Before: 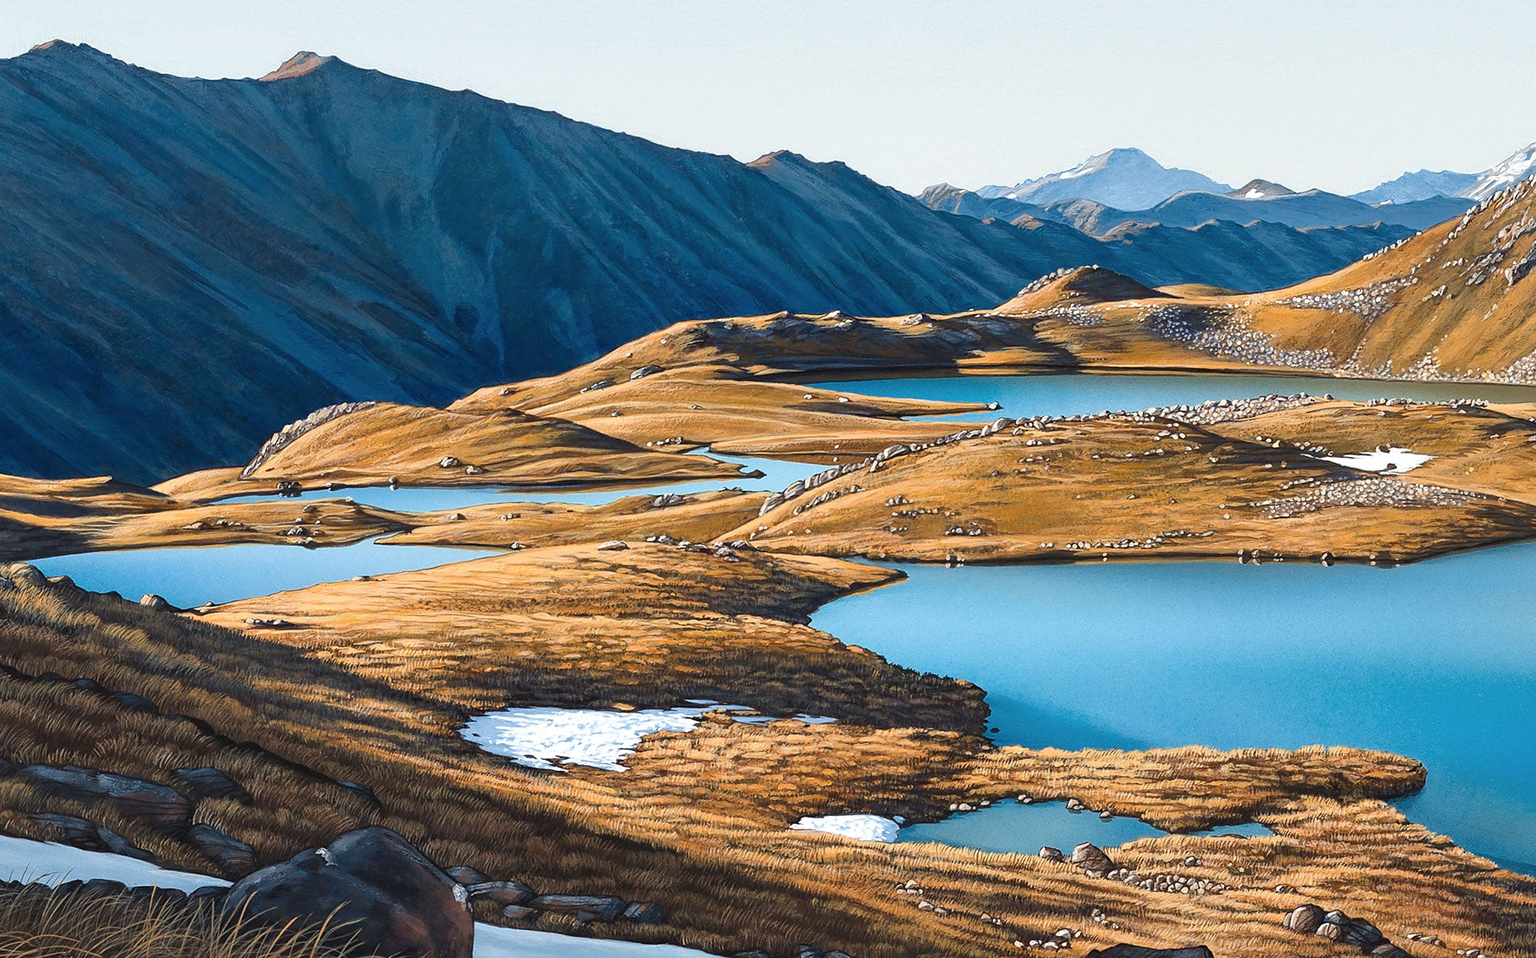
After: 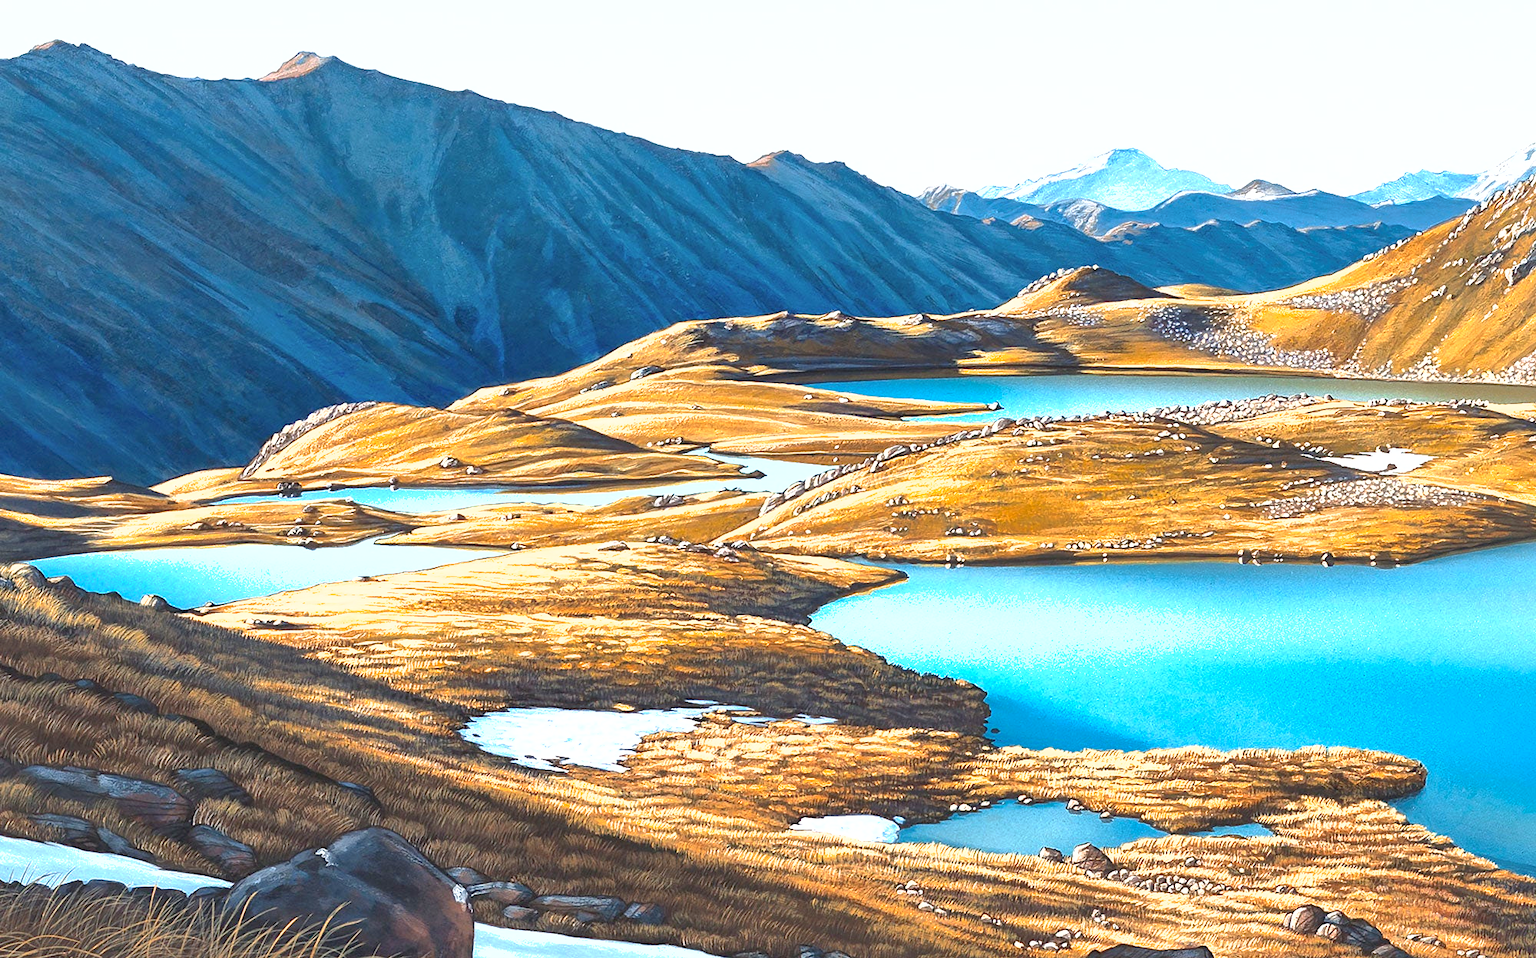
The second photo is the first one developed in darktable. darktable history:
exposure: black level correction 0, exposure 1.1 EV, compensate exposure bias true, compensate highlight preservation false
shadows and highlights: on, module defaults
